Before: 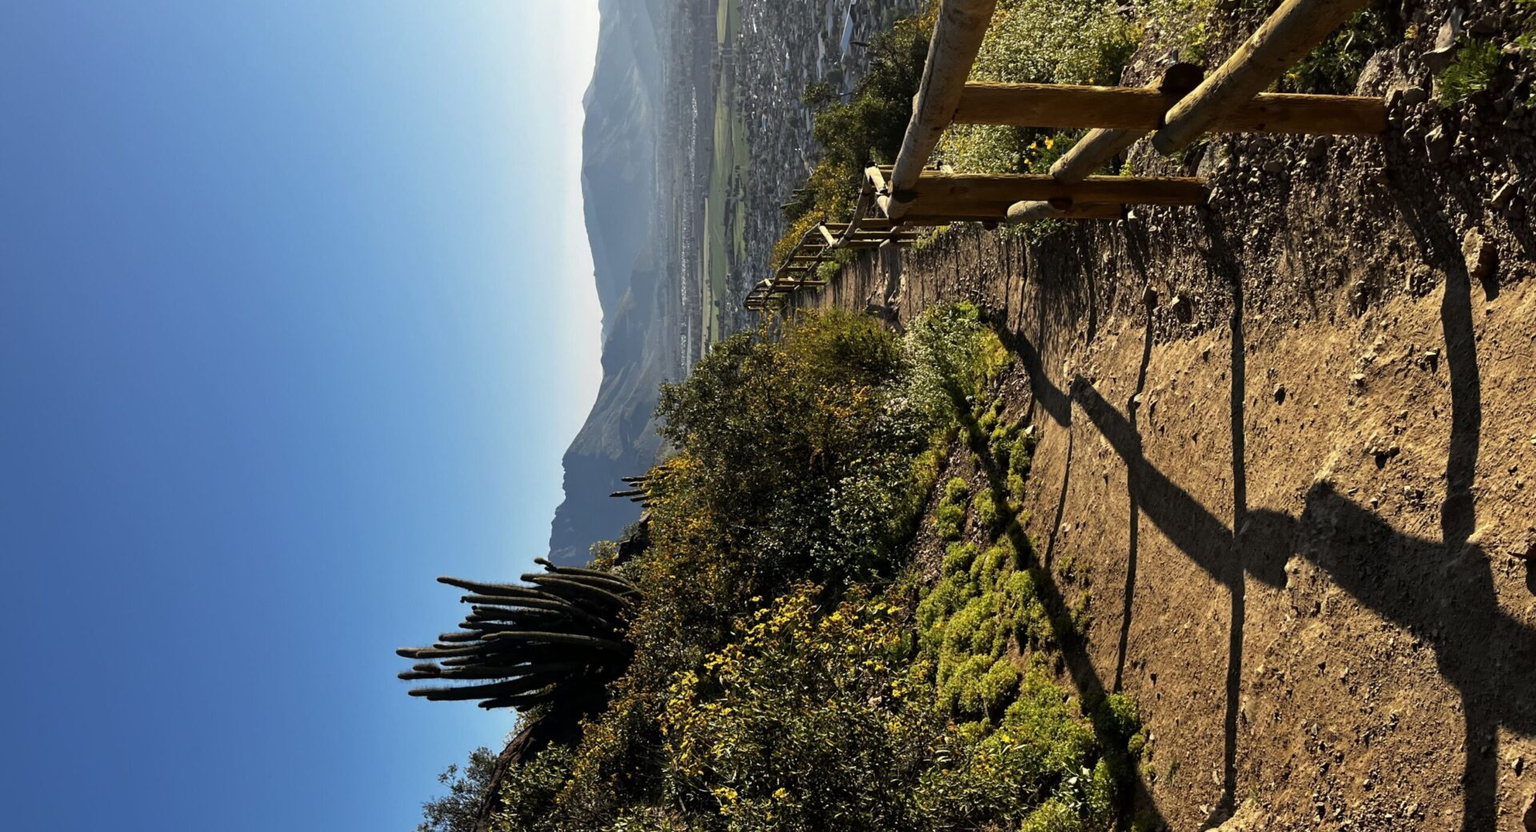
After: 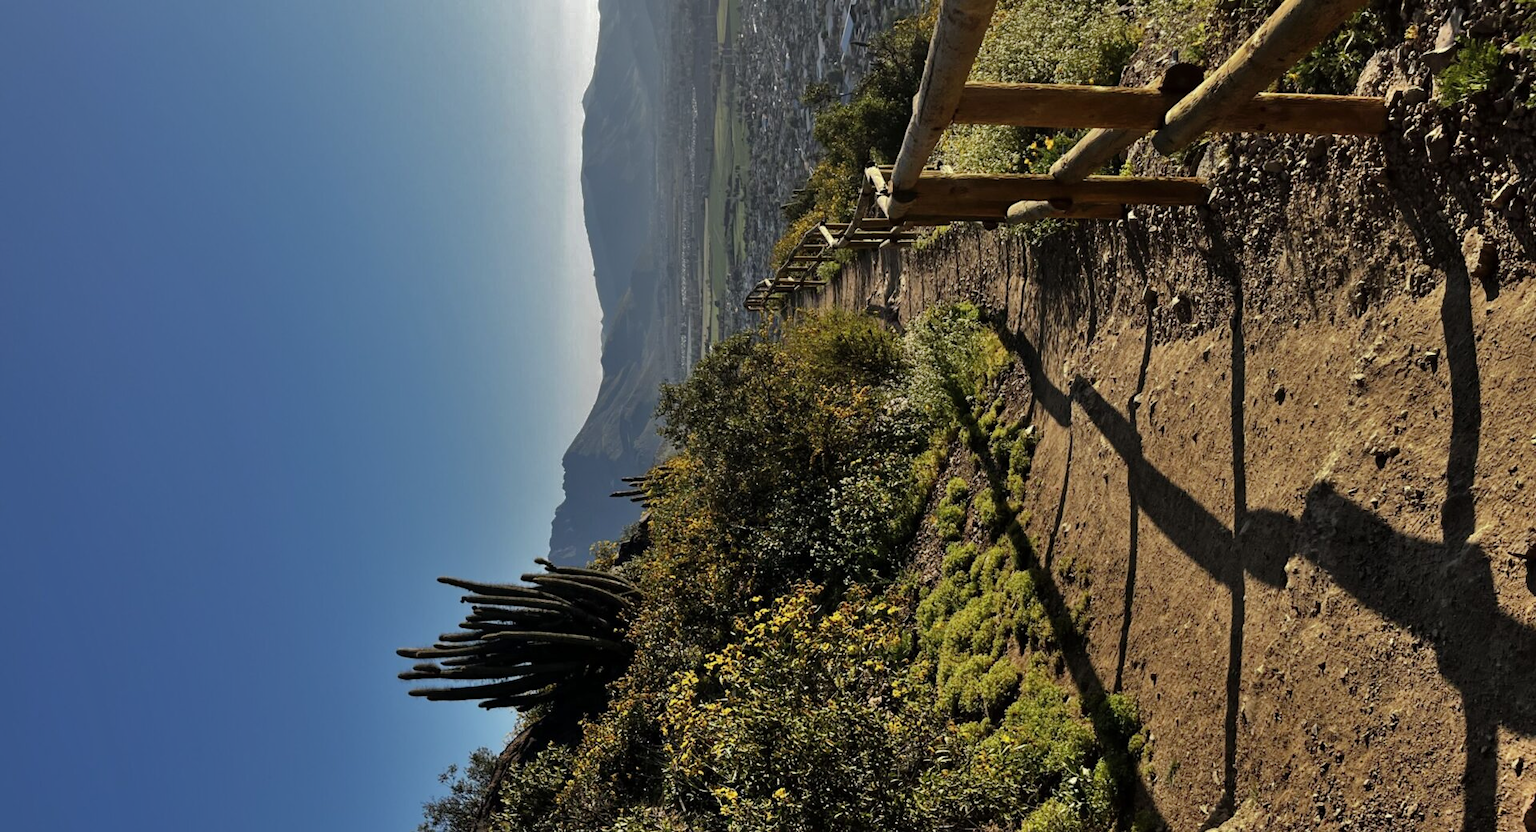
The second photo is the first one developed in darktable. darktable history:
shadows and highlights: white point adjustment 1, soften with gaussian
base curve: curves: ch0 [(0, 0) (0.841, 0.609) (1, 1)]
